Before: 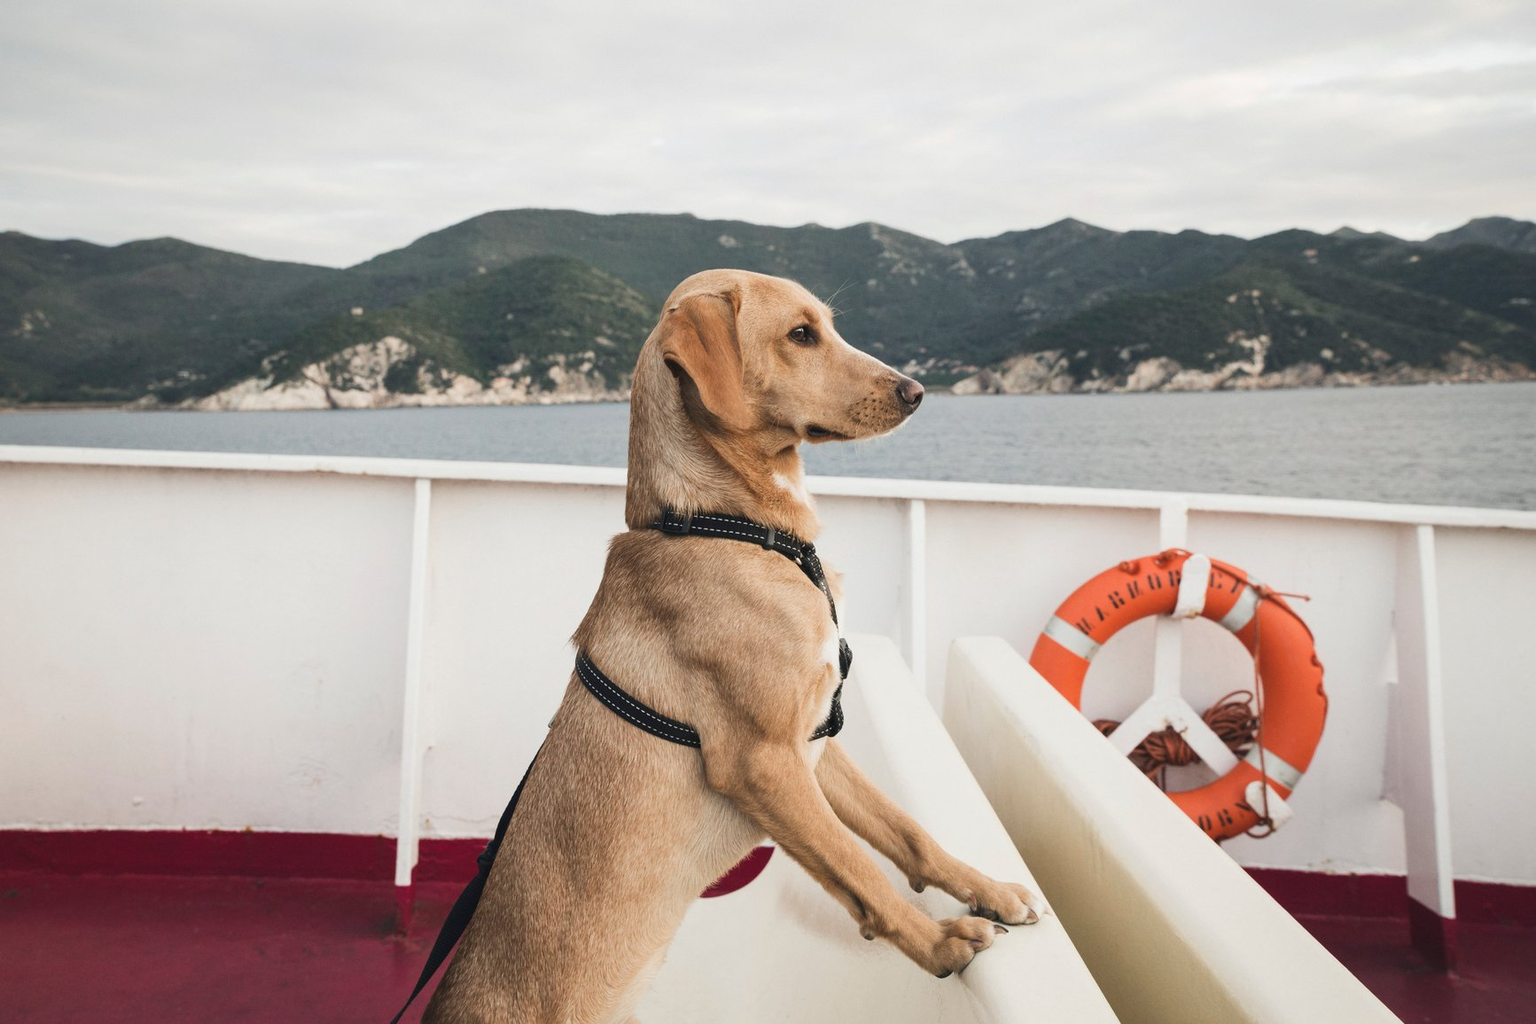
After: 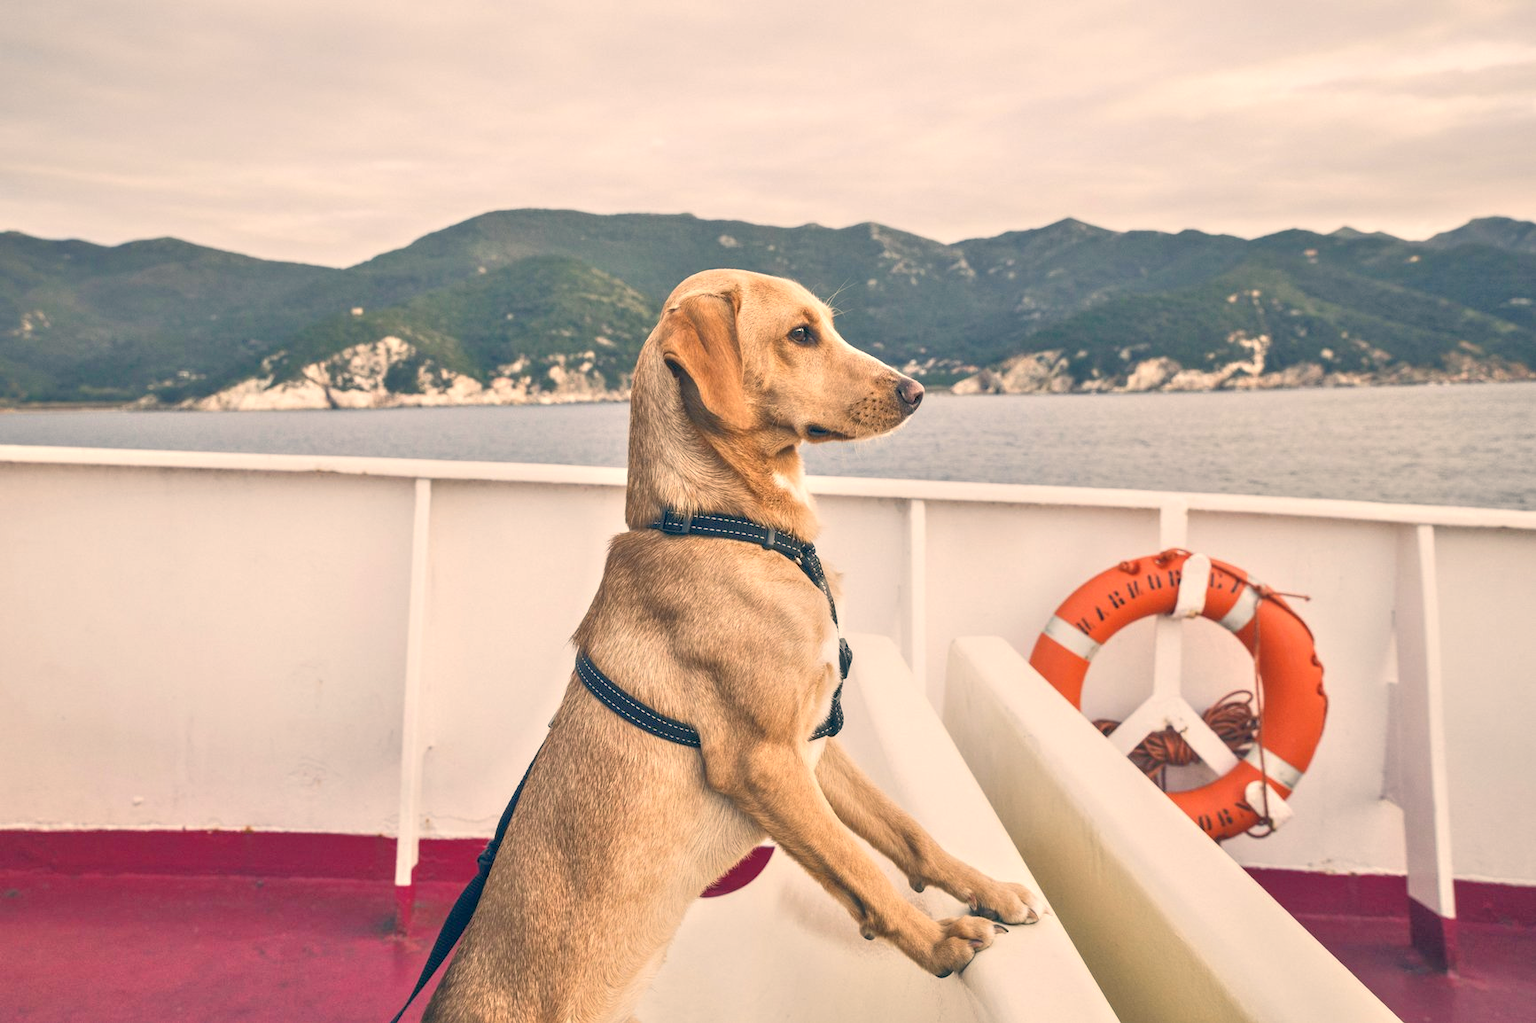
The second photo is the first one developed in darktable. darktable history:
tone equalizer: -8 EV 2 EV, -7 EV 2 EV, -6 EV 2 EV, -5 EV 2 EV, -4 EV 2 EV, -3 EV 1.5 EV, -2 EV 1 EV, -1 EV 0.5 EV
exposure: black level correction 0.002, compensate highlight preservation false
color correction: highlights a* 10.32, highlights b* 14.66, shadows a* -9.59, shadows b* -15.02
local contrast: on, module defaults
